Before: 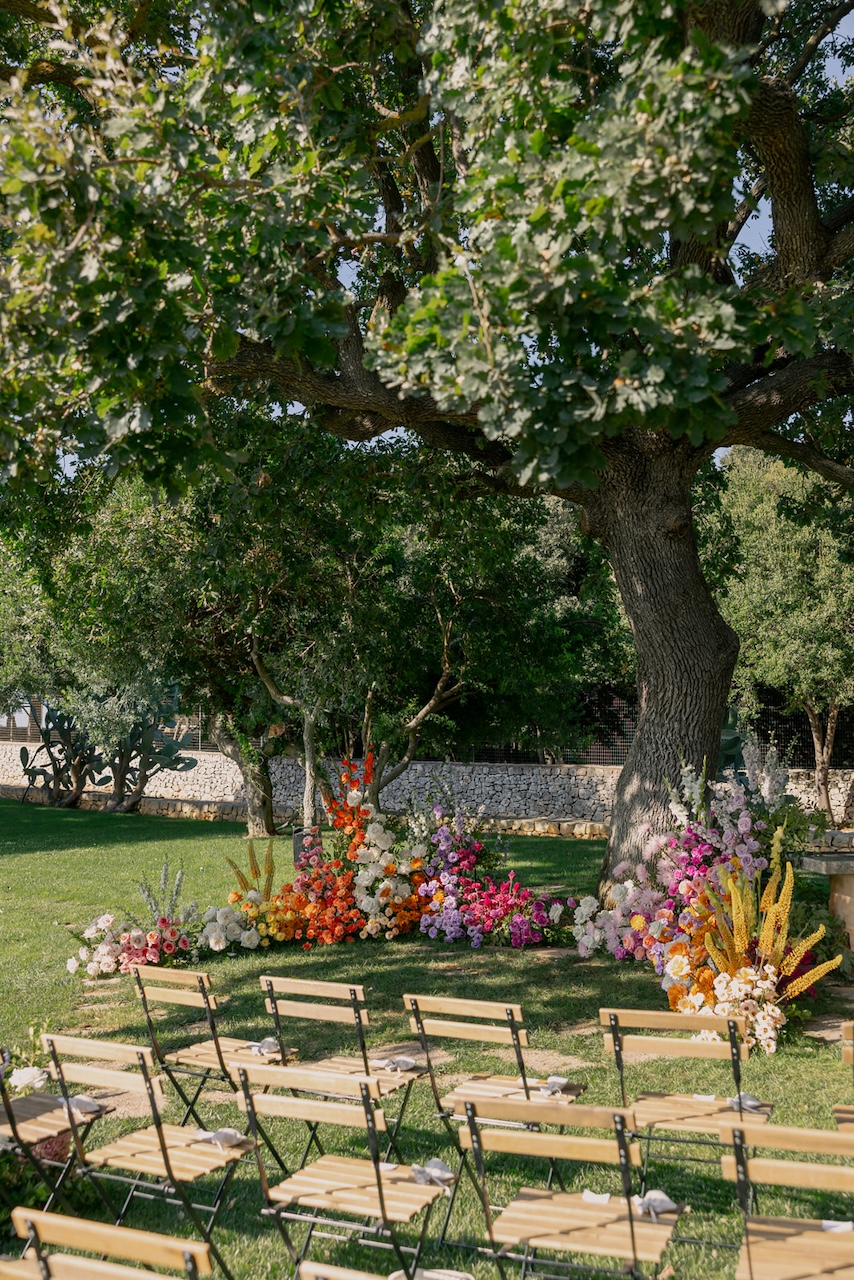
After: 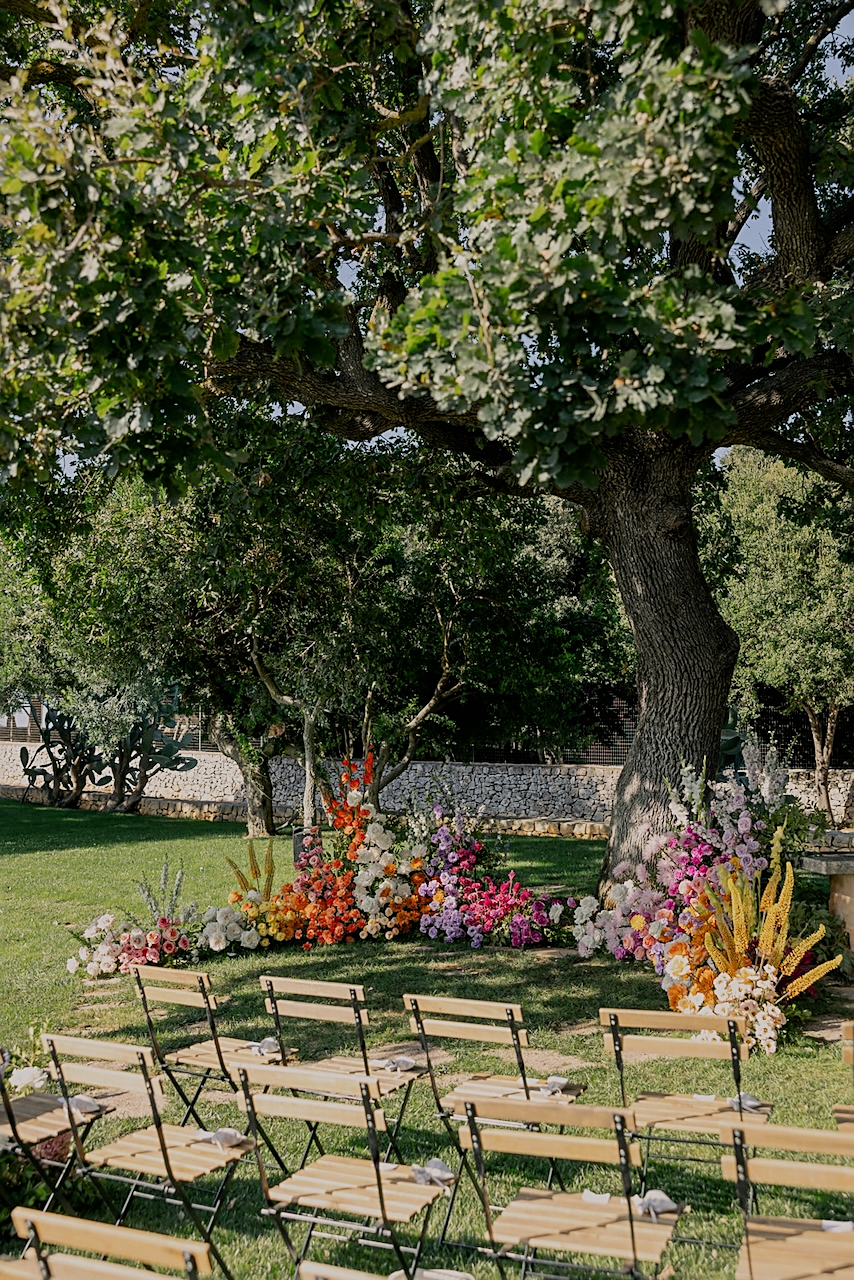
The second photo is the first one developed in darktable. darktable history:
sharpen: on, module defaults
filmic rgb: hardness 4.17
